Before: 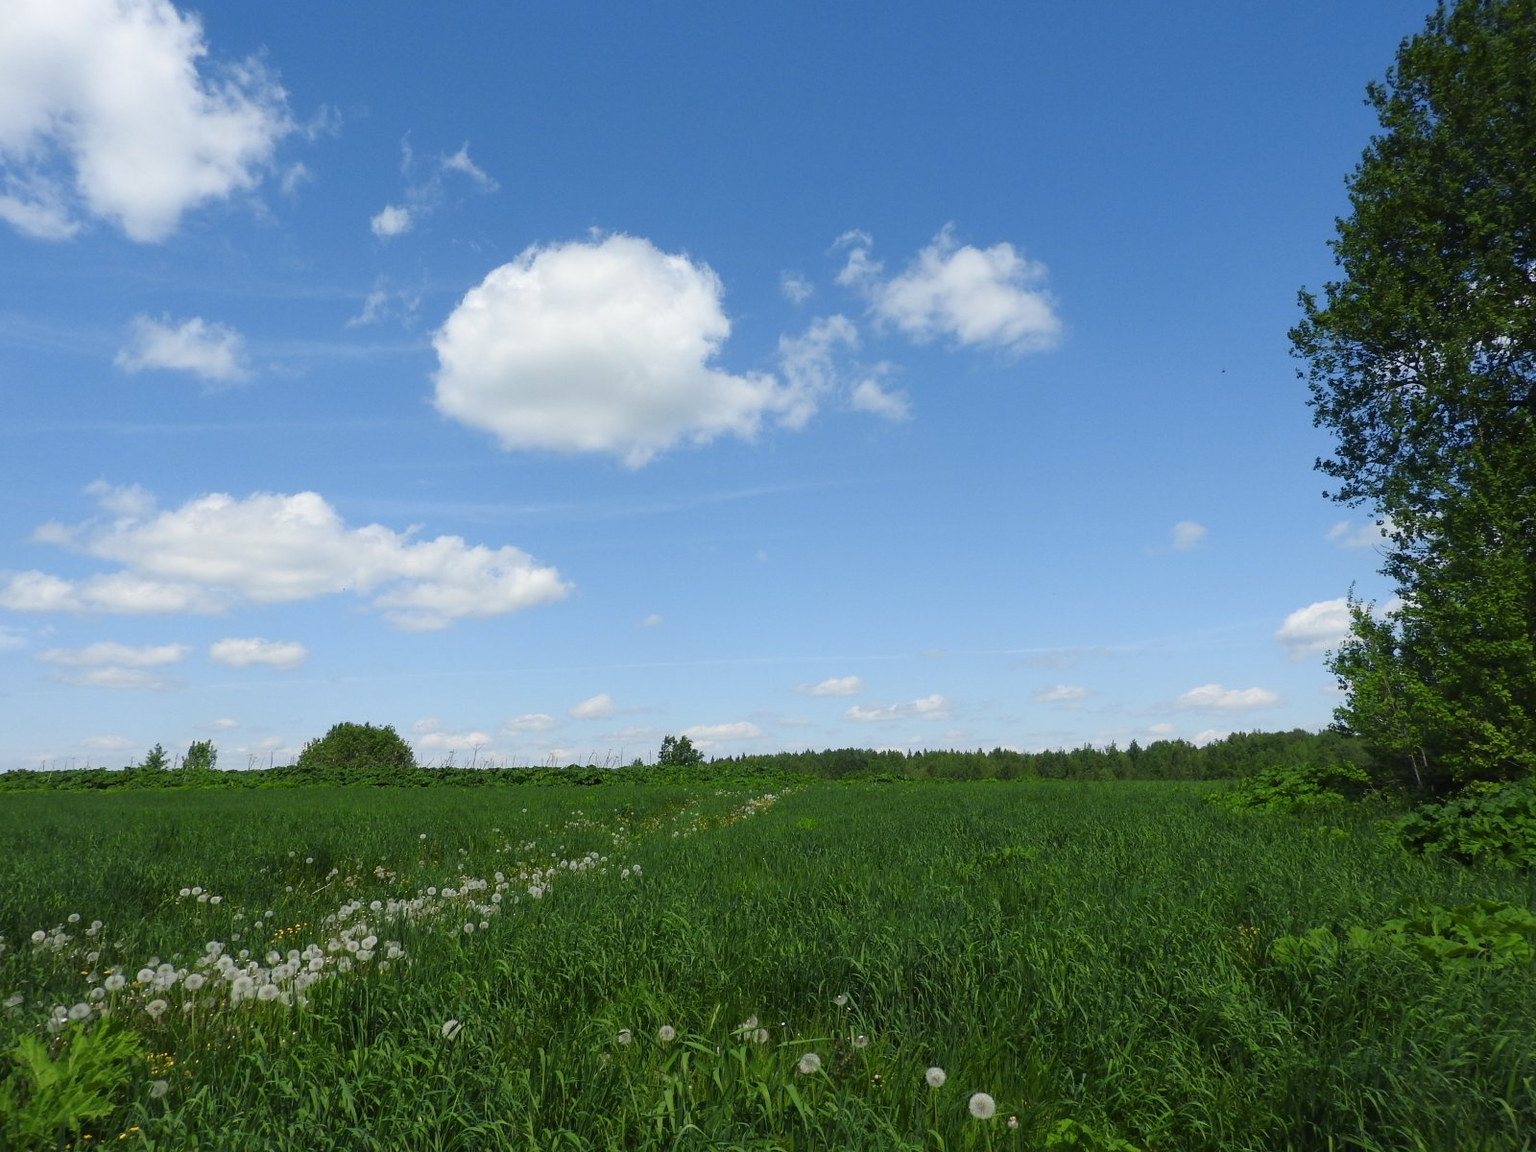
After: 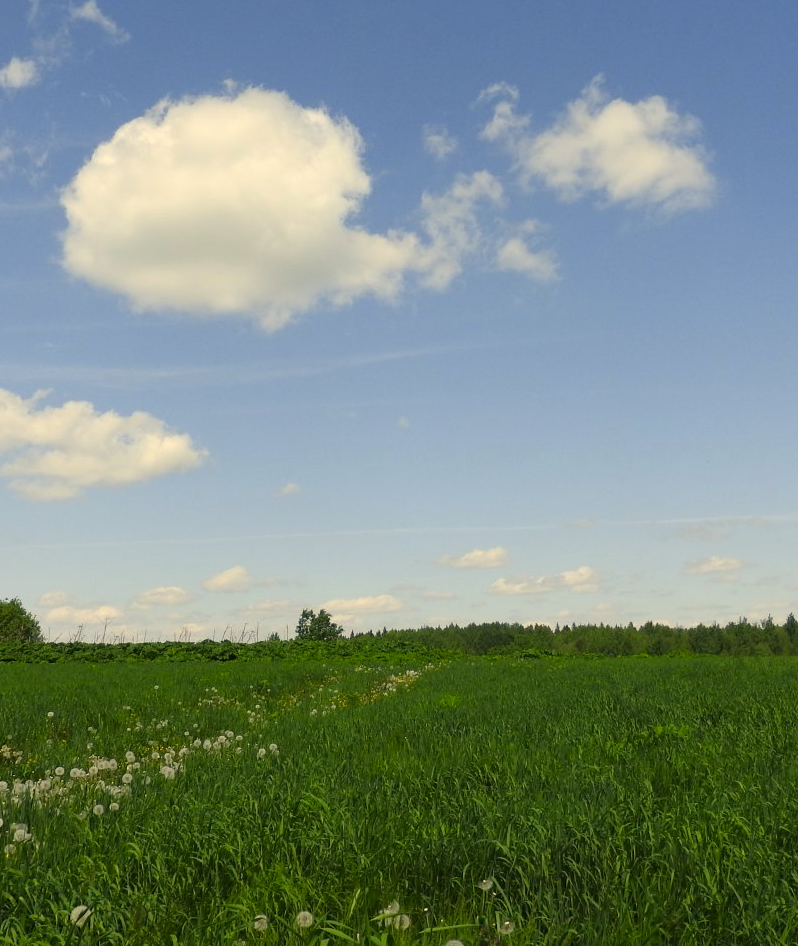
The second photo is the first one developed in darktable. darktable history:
crop and rotate: angle 0.011°, left 24.394%, top 13.145%, right 25.682%, bottom 7.978%
tone equalizer: on, module defaults
color correction: highlights a* 2.6, highlights b* 22.6
